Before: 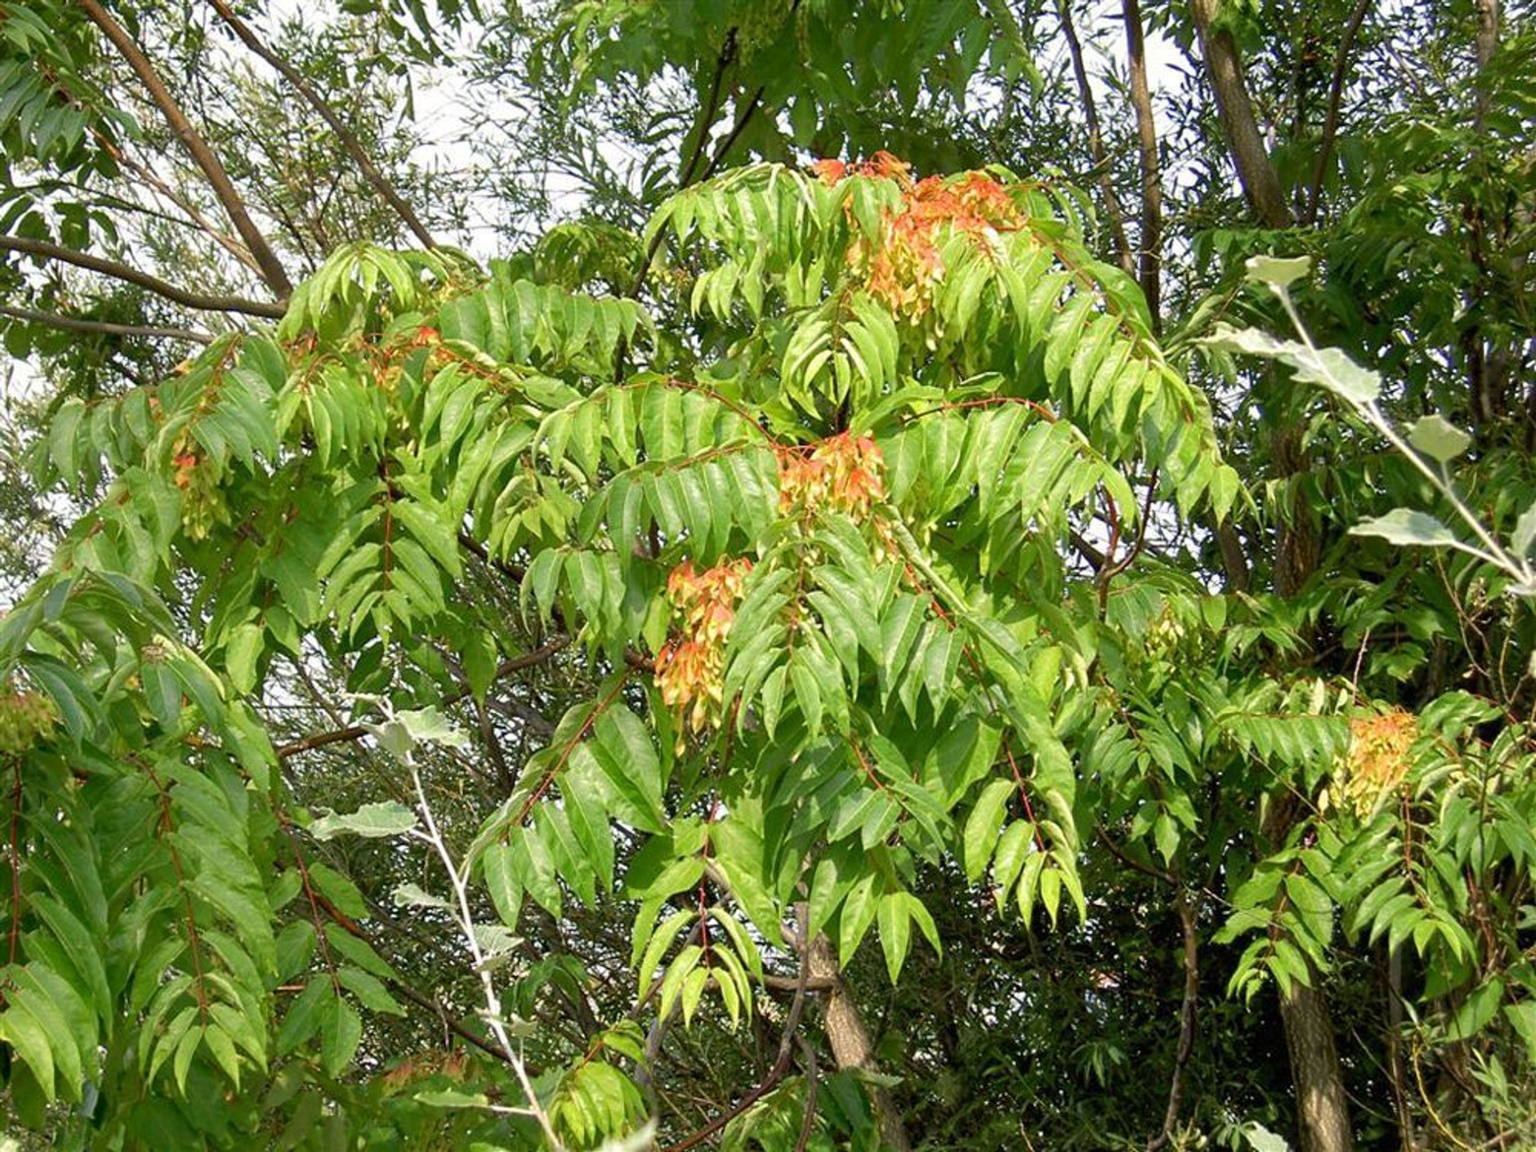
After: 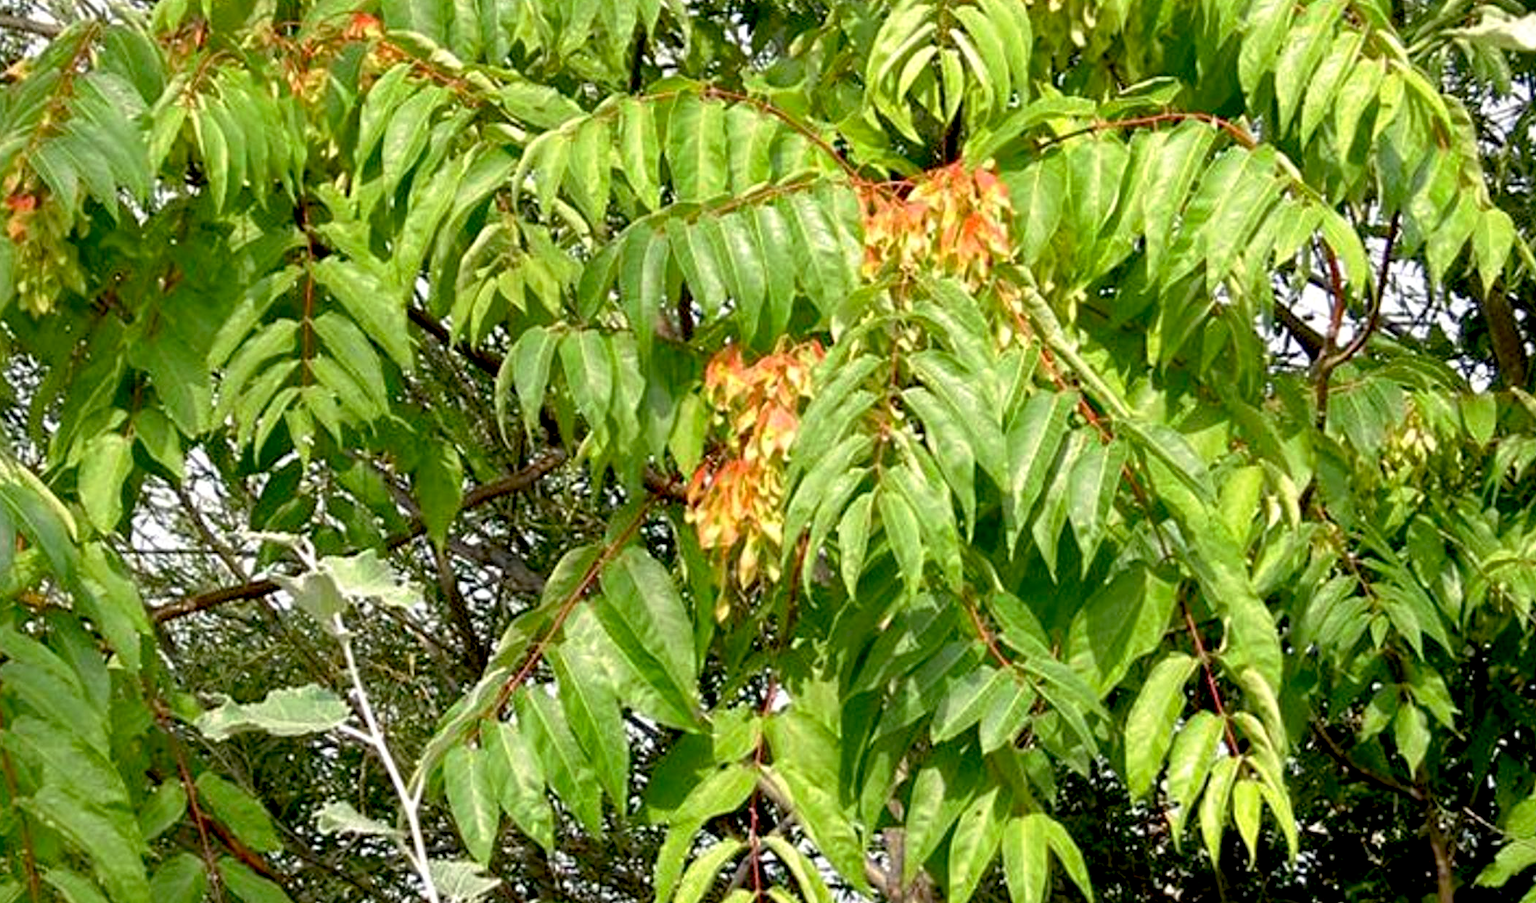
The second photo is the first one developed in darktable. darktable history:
crop: left 11.123%, top 27.61%, right 18.3%, bottom 17.034%
local contrast: mode bilateral grid, contrast 100, coarseness 100, detail 108%, midtone range 0.2
exposure: compensate highlight preservation false
base curve: curves: ch0 [(0.017, 0) (0.425, 0.441) (0.844, 0.933) (1, 1)], preserve colors none
